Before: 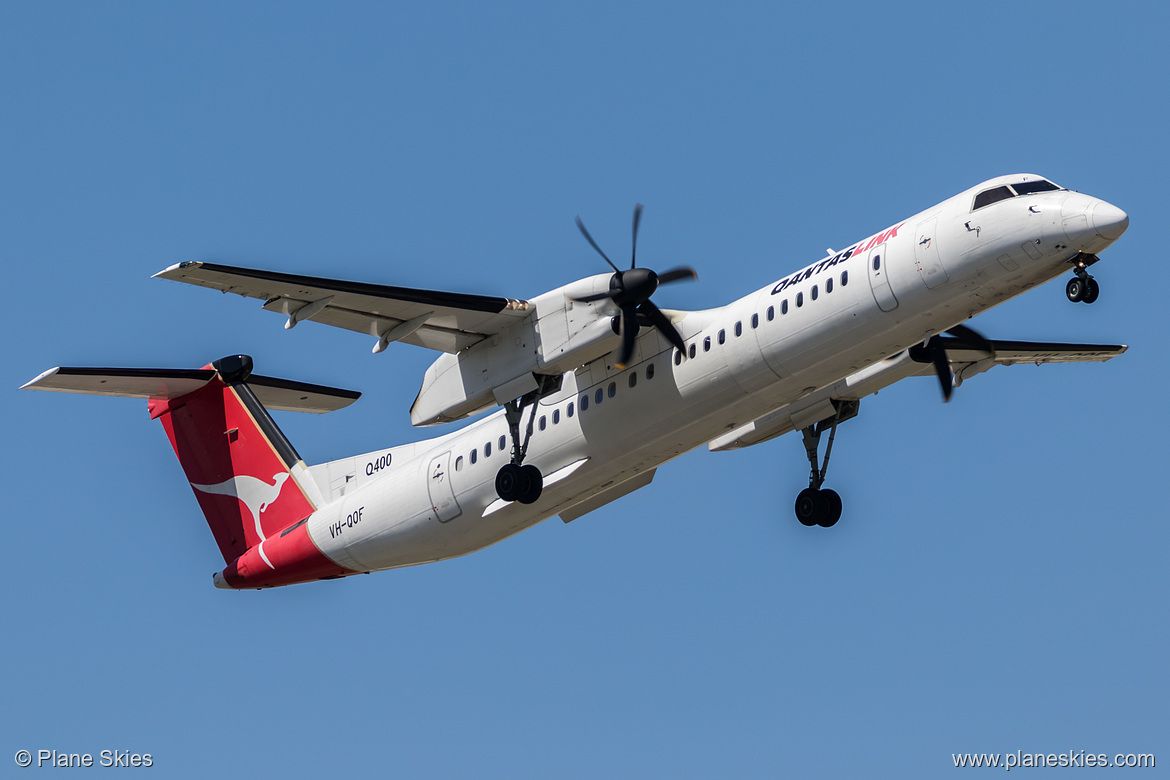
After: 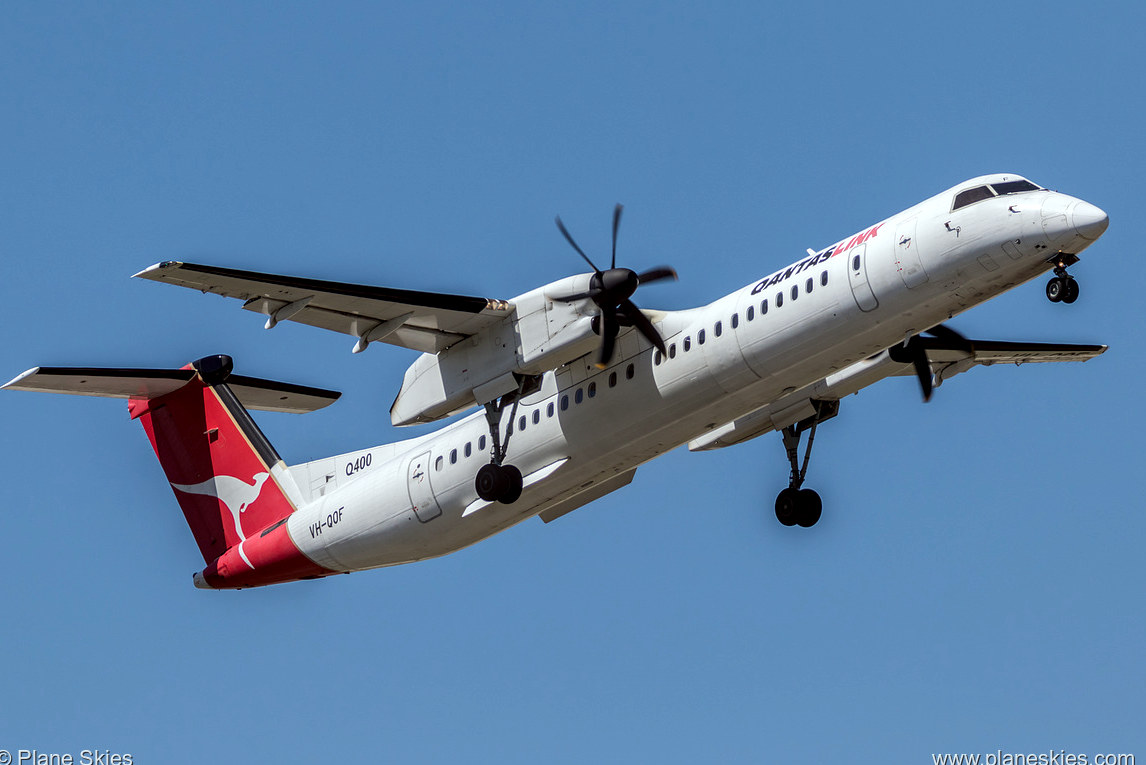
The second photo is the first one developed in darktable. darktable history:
crop: left 1.736%, right 0.281%, bottom 1.902%
color correction: highlights a* -2.88, highlights b* -2.79, shadows a* 2.49, shadows b* 2.69
local contrast: detail 130%
